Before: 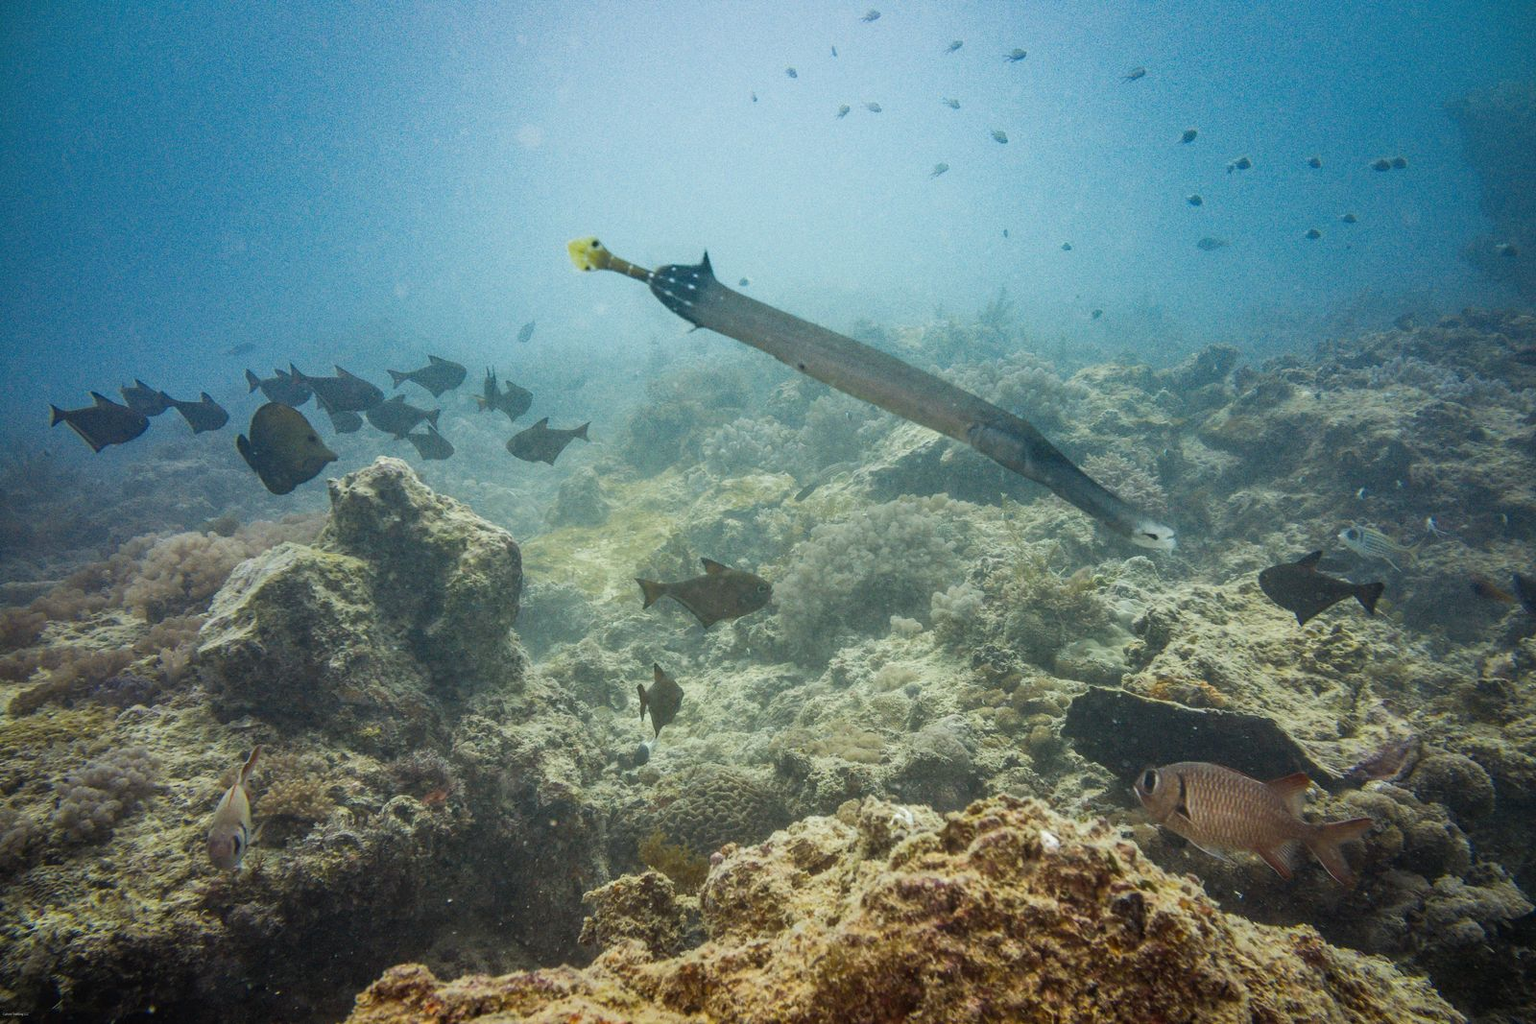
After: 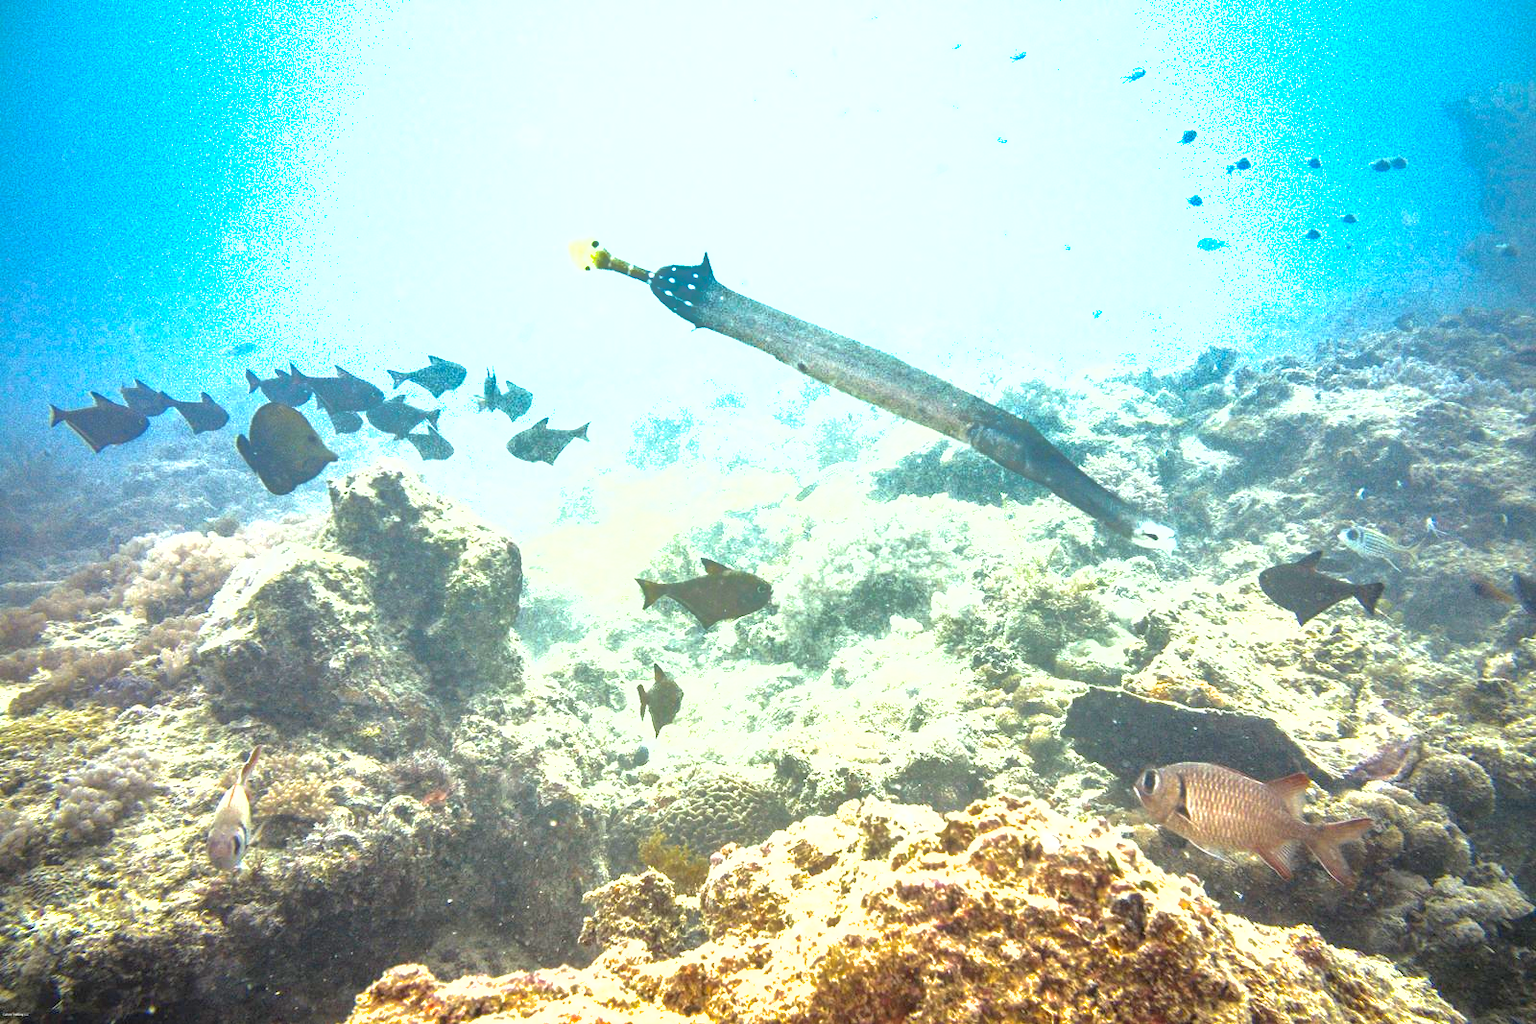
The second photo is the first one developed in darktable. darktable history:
shadows and highlights: on, module defaults
tone equalizer: -8 EV -0.397 EV, -7 EV -0.405 EV, -6 EV -0.368 EV, -5 EV -0.234 EV, -3 EV 0.192 EV, -2 EV 0.344 EV, -1 EV 0.39 EV, +0 EV 0.397 EV
exposure: black level correction 0, exposure 1.706 EV, compensate exposure bias true, compensate highlight preservation false
